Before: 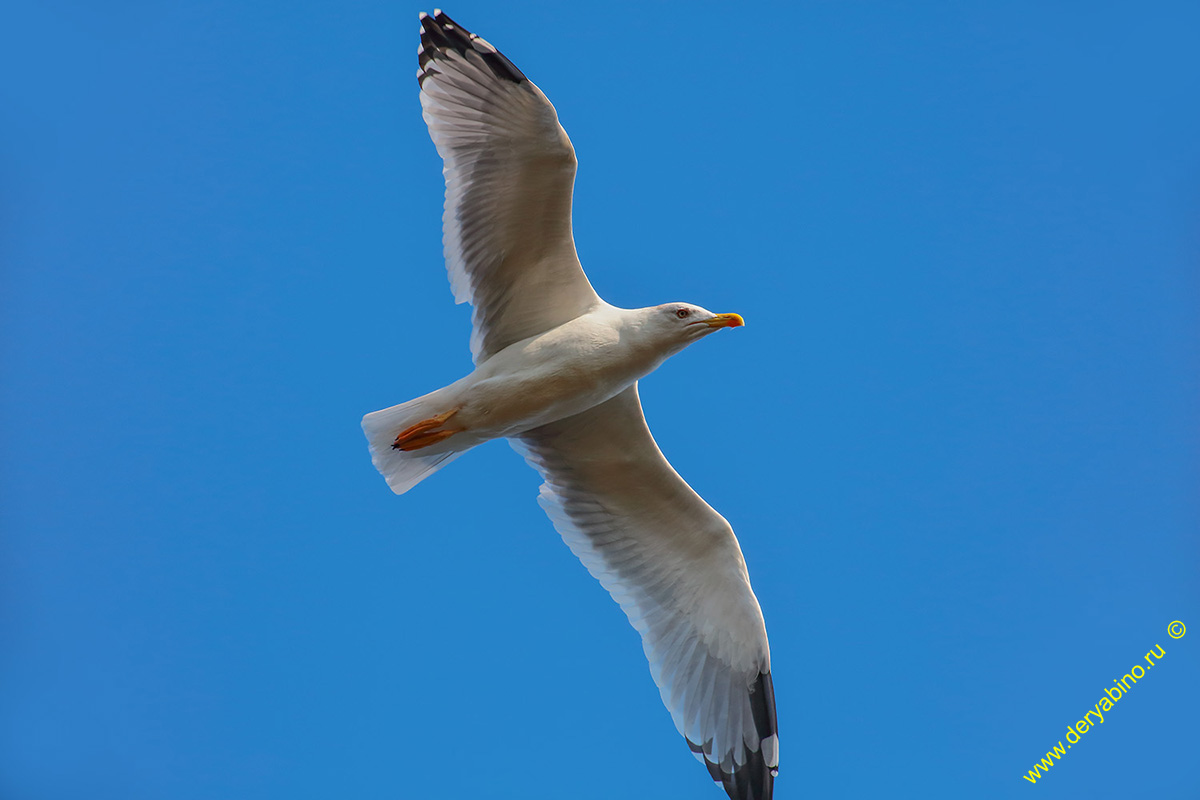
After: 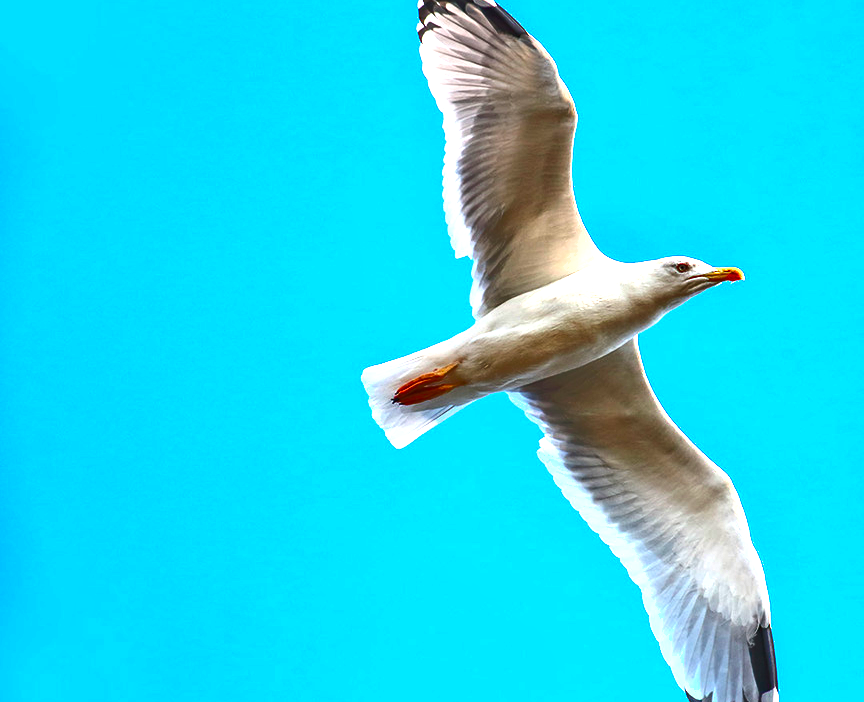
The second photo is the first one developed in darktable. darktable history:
exposure: exposure 2 EV, compensate highlight preservation false
crop: top 5.803%, right 27.864%, bottom 5.804%
shadows and highlights: white point adjustment 0.05, highlights color adjustment 55.9%, soften with gaussian
